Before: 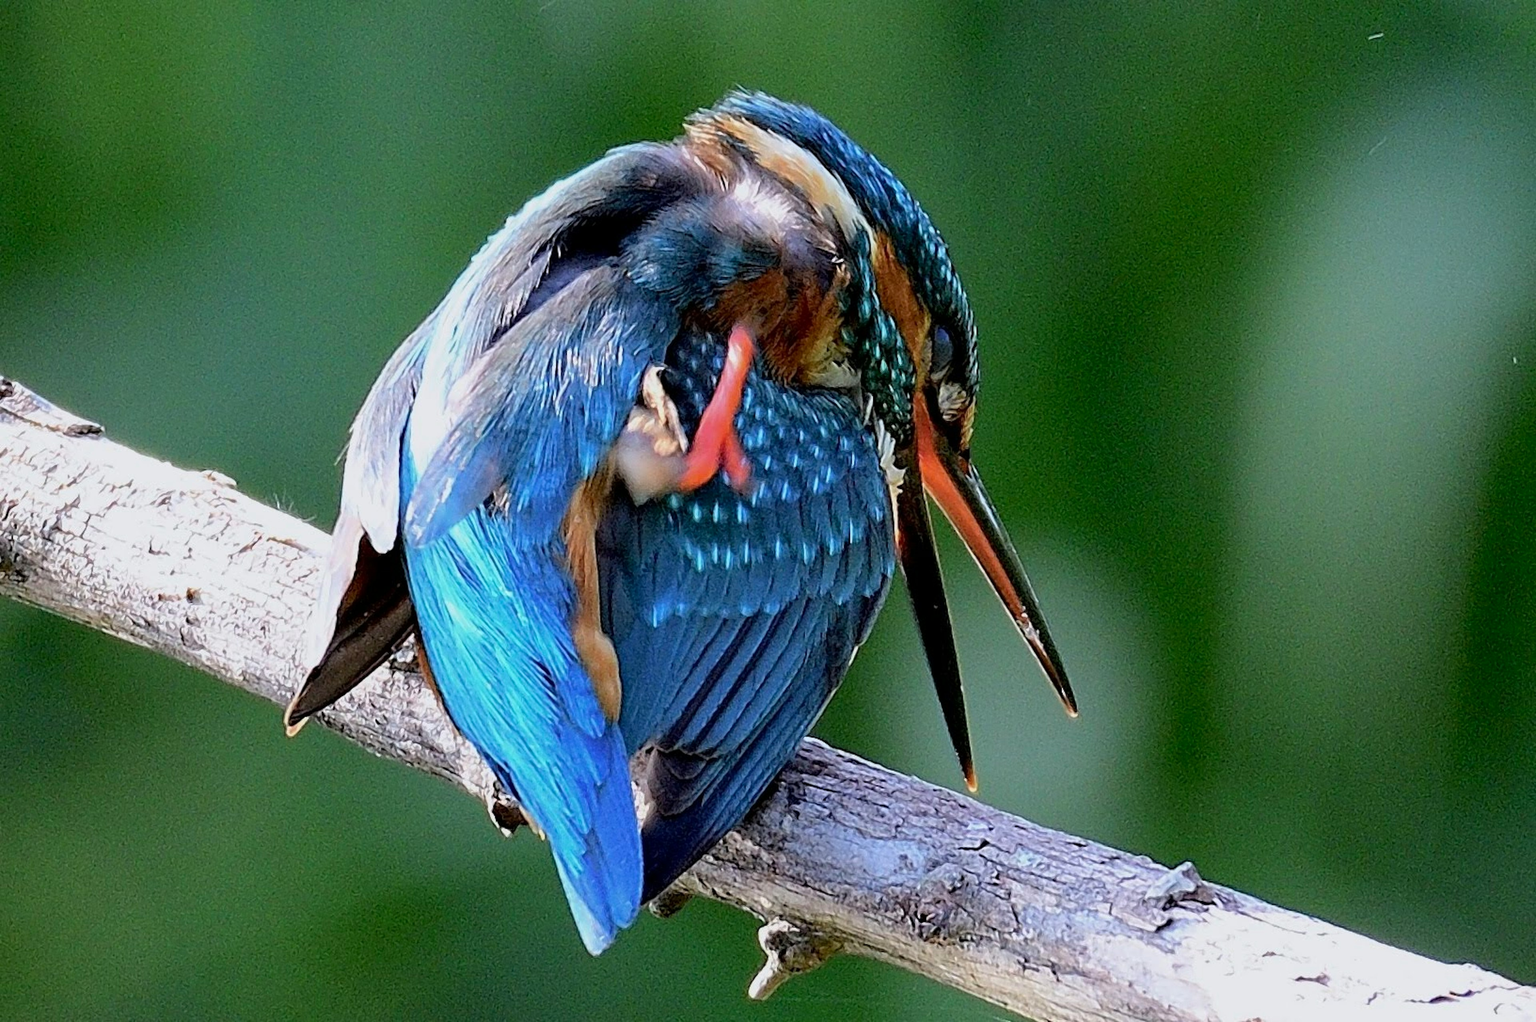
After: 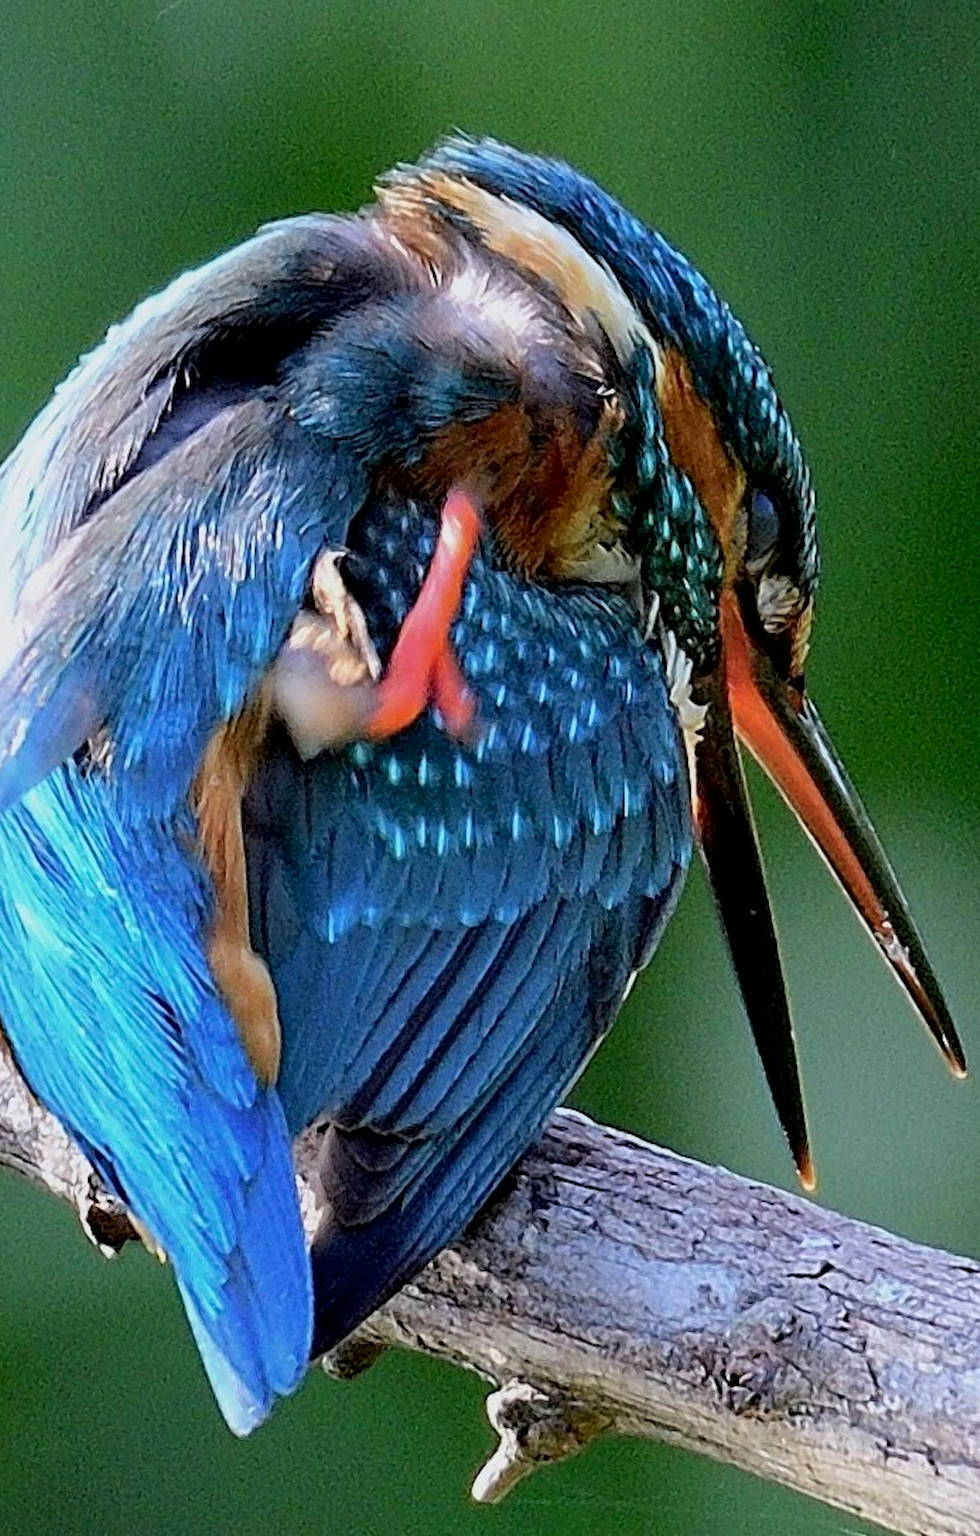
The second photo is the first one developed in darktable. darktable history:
crop: left 28.317%, right 29.186%
